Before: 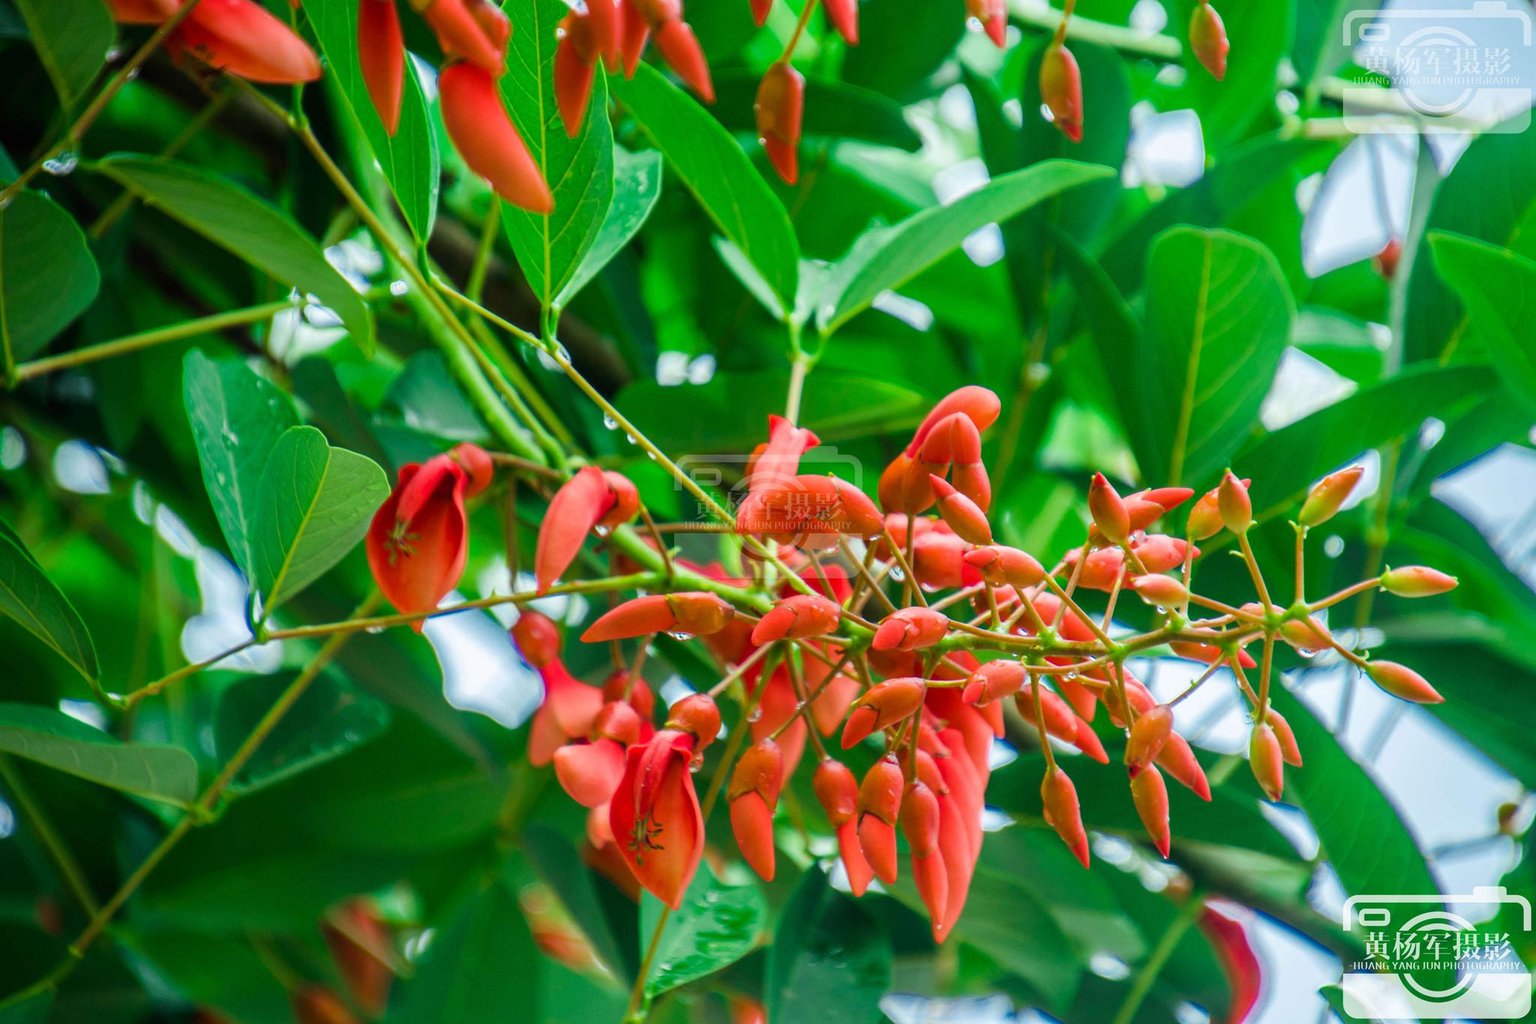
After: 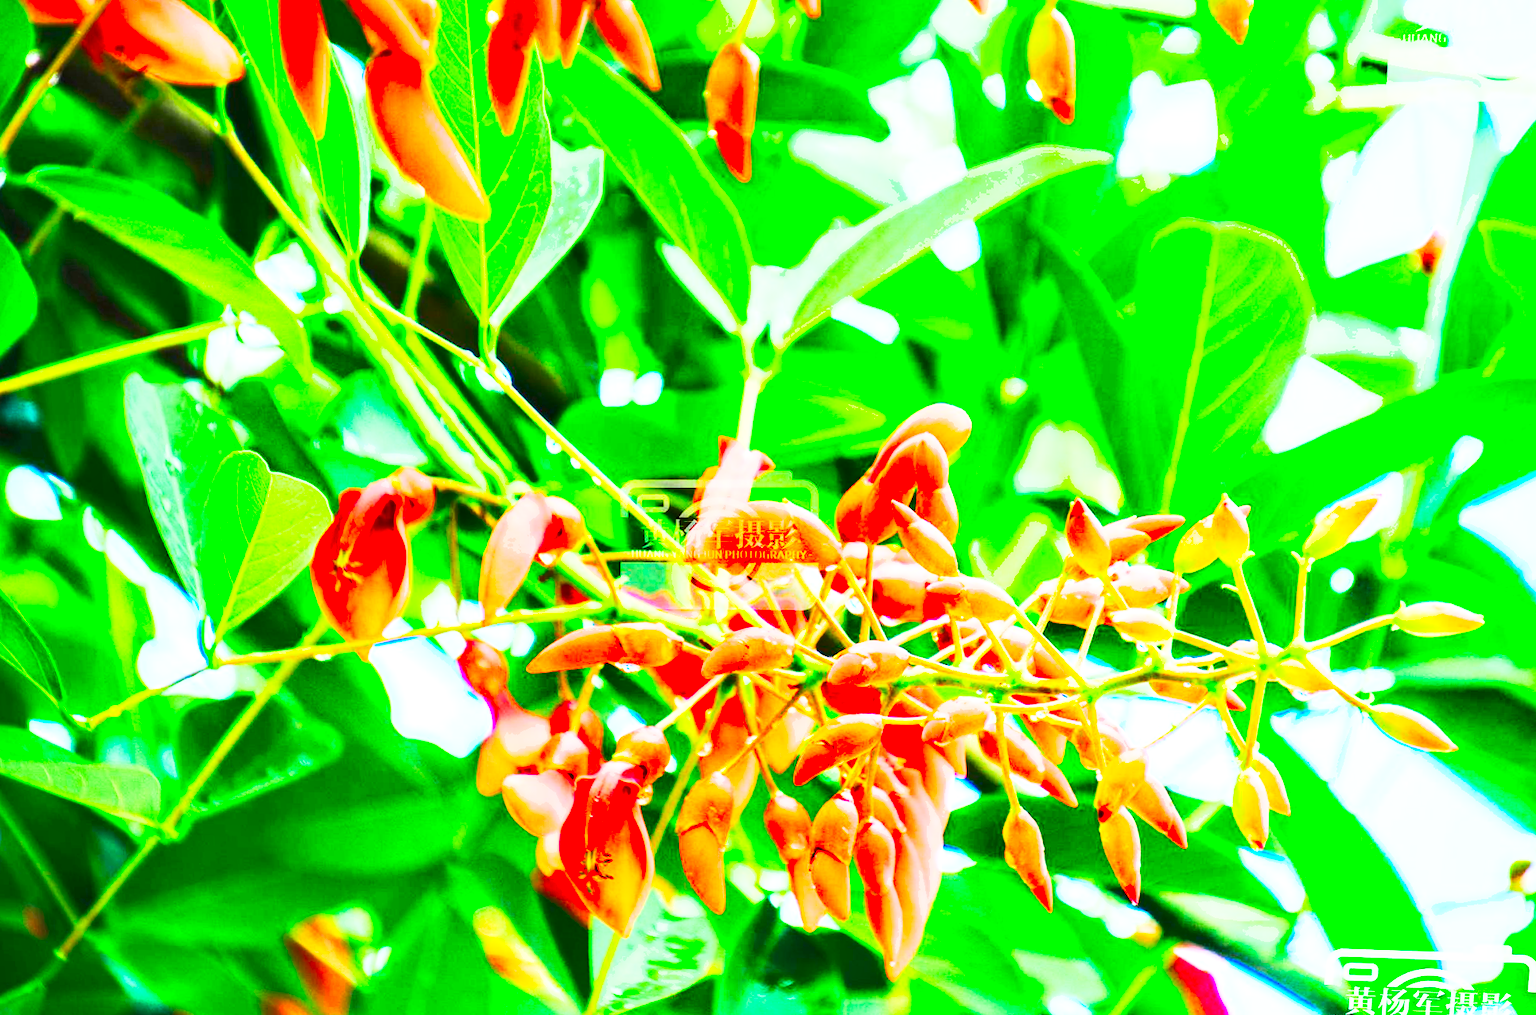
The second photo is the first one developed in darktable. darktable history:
tone equalizer: -8 EV -0.75 EV, -7 EV -0.7 EV, -6 EV -0.6 EV, -5 EV -0.4 EV, -3 EV 0.4 EV, -2 EV 0.6 EV, -1 EV 0.7 EV, +0 EV 0.75 EV, edges refinement/feathering 500, mask exposure compensation -1.57 EV, preserve details no
rotate and perspective: rotation 0.062°, lens shift (vertical) 0.115, lens shift (horizontal) -0.133, crop left 0.047, crop right 0.94, crop top 0.061, crop bottom 0.94
exposure: black level correction 0, exposure 1.45 EV, compensate exposure bias true, compensate highlight preservation false
crop and rotate: left 0.126%
base curve: curves: ch0 [(0, 0) (0.088, 0.125) (0.176, 0.251) (0.354, 0.501) (0.613, 0.749) (1, 0.877)], preserve colors none
contrast brightness saturation: contrast 0.2, brightness 0.2, saturation 0.8
shadows and highlights: soften with gaussian
